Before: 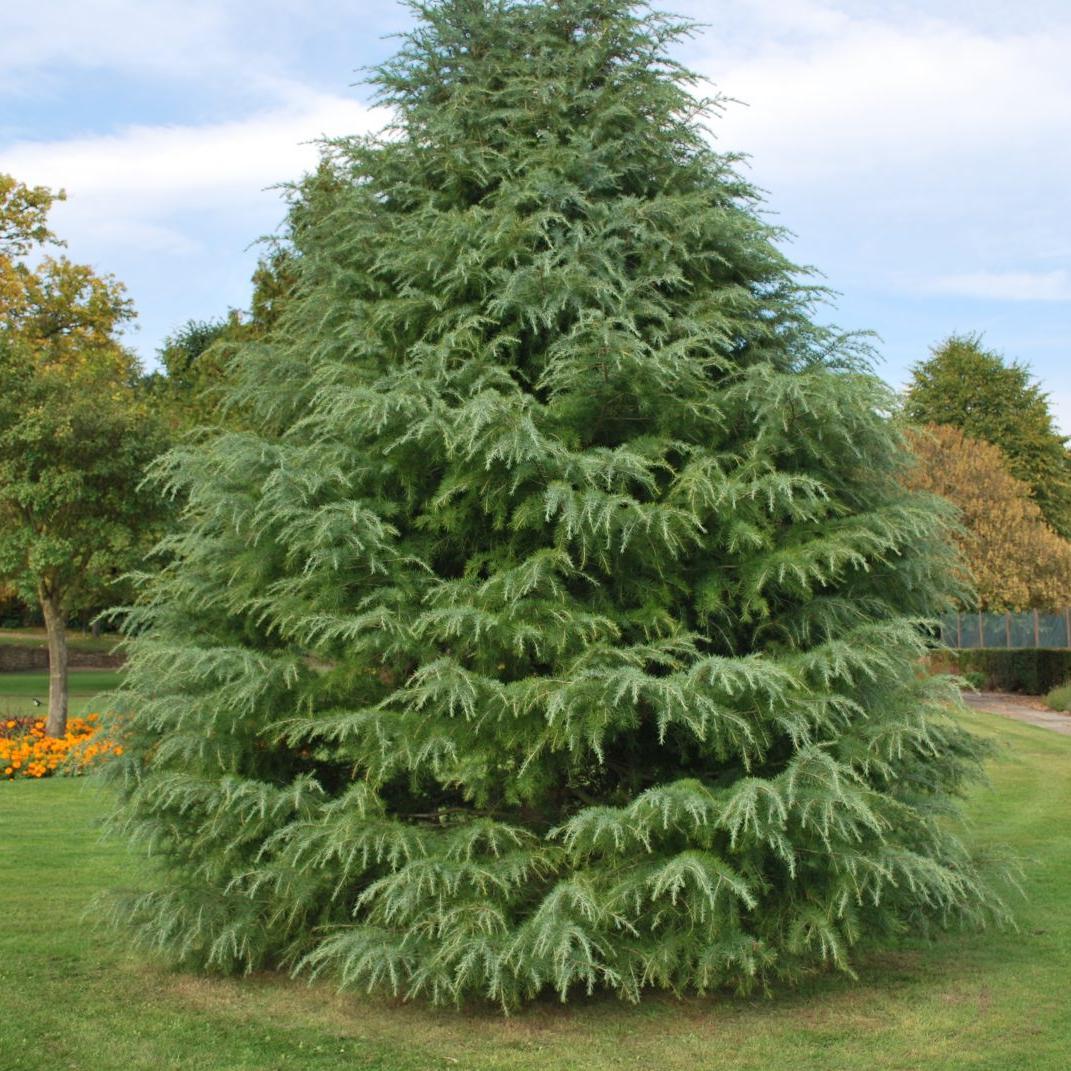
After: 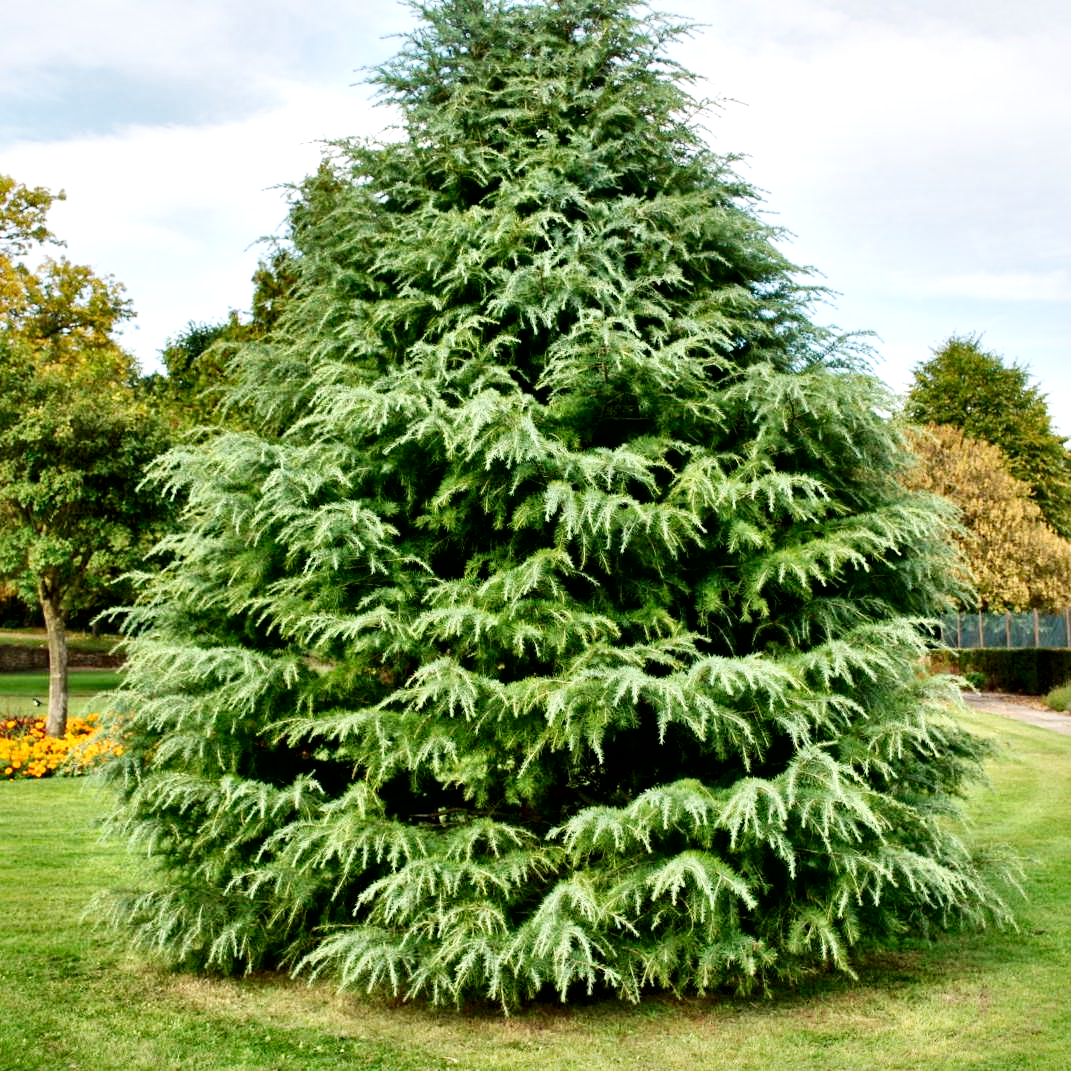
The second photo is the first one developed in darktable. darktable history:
local contrast: mode bilateral grid, contrast 45, coarseness 68, detail 212%, midtone range 0.2
base curve: curves: ch0 [(0, 0) (0.036, 0.025) (0.121, 0.166) (0.206, 0.329) (0.605, 0.79) (1, 1)], preserve colors none
